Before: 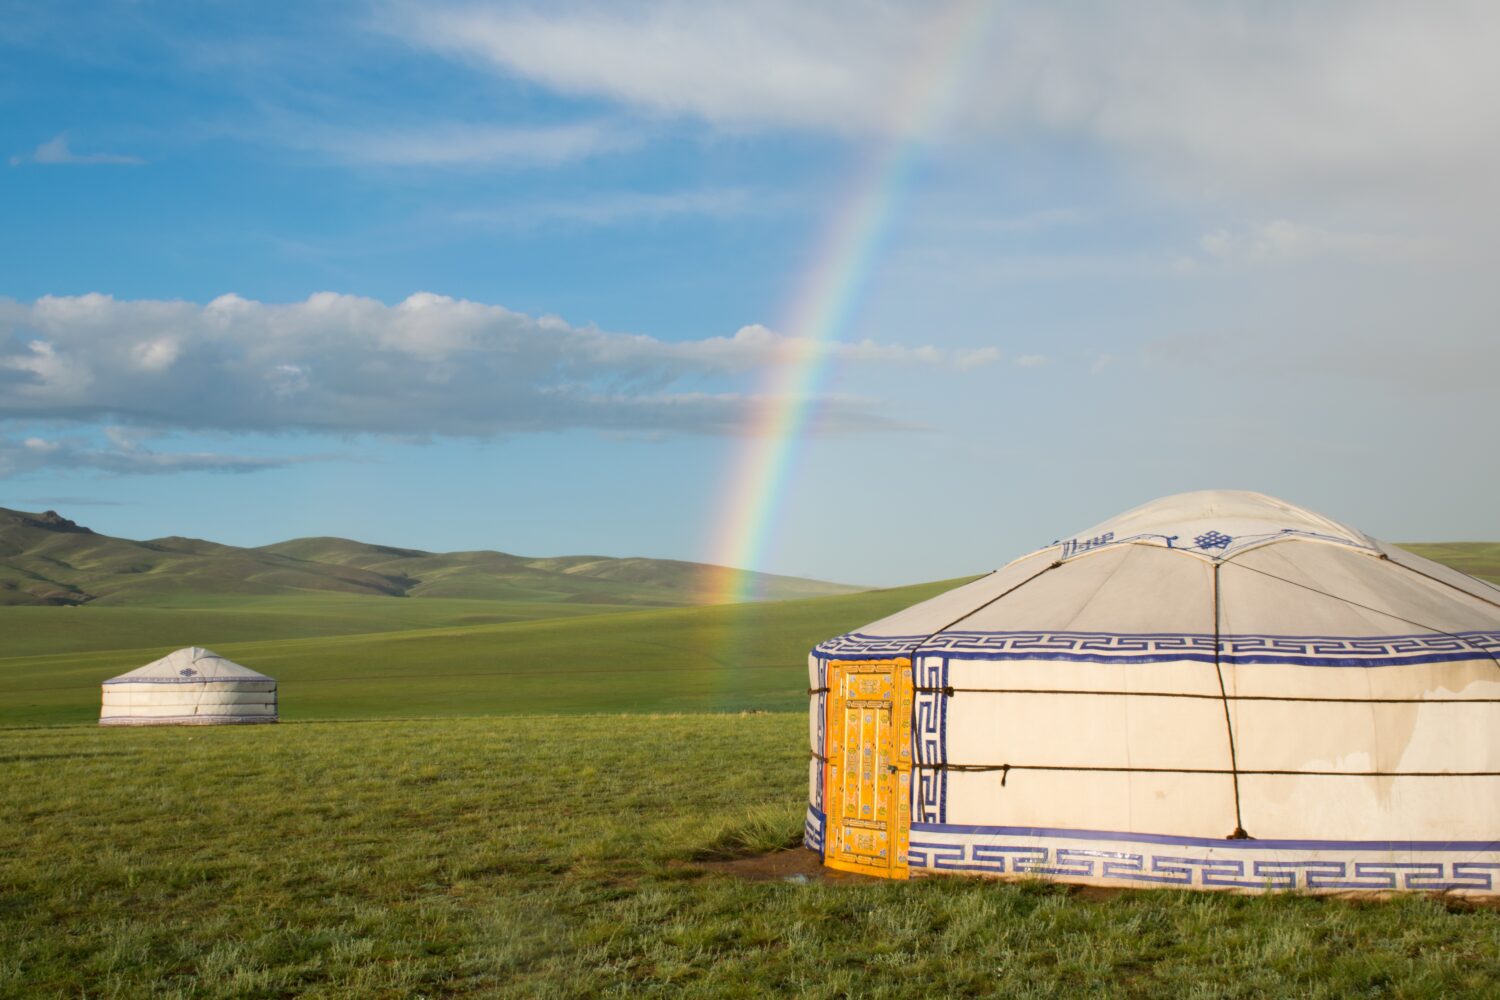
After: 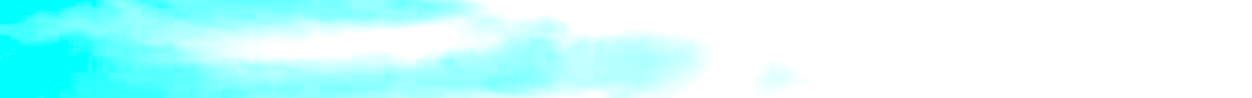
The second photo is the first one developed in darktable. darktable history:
crop and rotate: left 9.644%, top 9.491%, right 6.021%, bottom 80.509%
exposure: black level correction 0, exposure 1.1 EV, compensate highlight preservation false
color balance rgb: perceptual saturation grading › global saturation 25%, perceptual brilliance grading › mid-tones 10%, perceptual brilliance grading › shadows 15%, global vibrance 20%
rotate and perspective: rotation 0.174°, lens shift (vertical) 0.013, lens shift (horizontal) 0.019, shear 0.001, automatic cropping original format, crop left 0.007, crop right 0.991, crop top 0.016, crop bottom 0.997
tone equalizer: -8 EV -1.08 EV, -7 EV -1.01 EV, -6 EV -0.867 EV, -5 EV -0.578 EV, -3 EV 0.578 EV, -2 EV 0.867 EV, -1 EV 1.01 EV, +0 EV 1.08 EV, edges refinement/feathering 500, mask exposure compensation -1.57 EV, preserve details no
